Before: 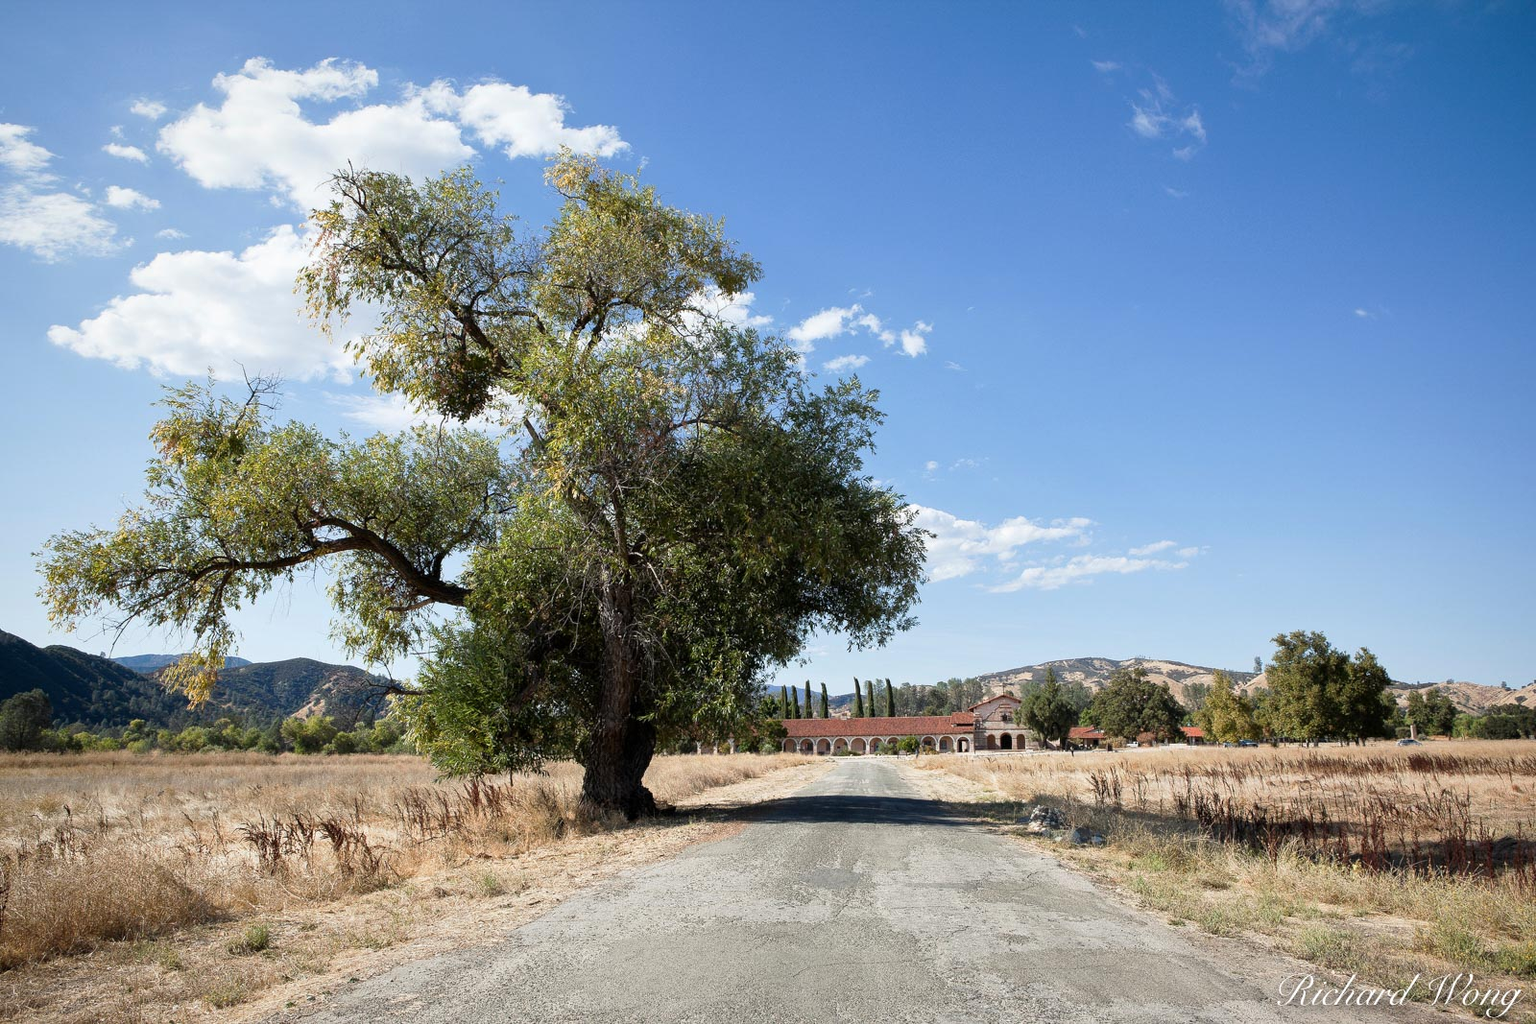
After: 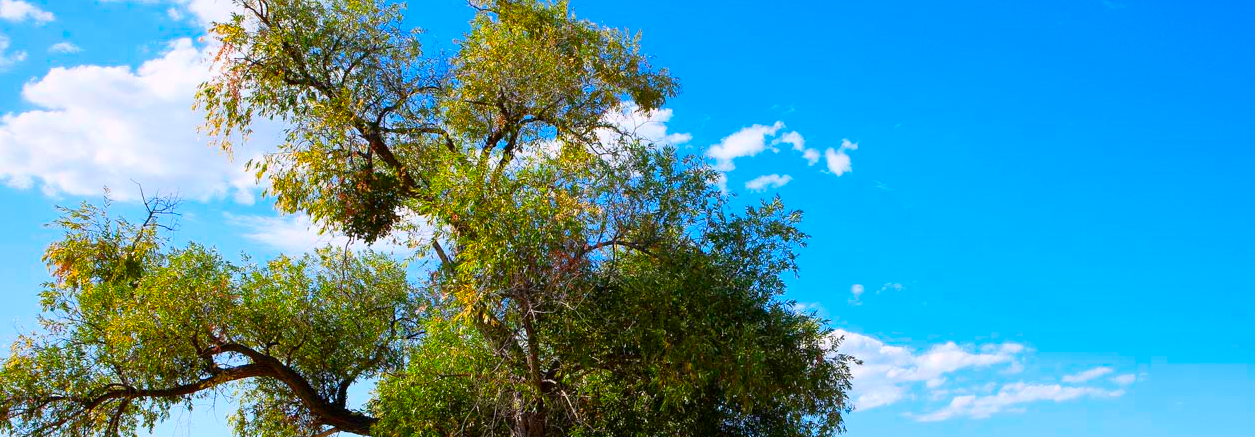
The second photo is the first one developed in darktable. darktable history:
color correction: highlights a* 1.69, highlights b* -1.85, saturation 2.43
crop: left 7.116%, top 18.396%, right 14.42%, bottom 40.577%
